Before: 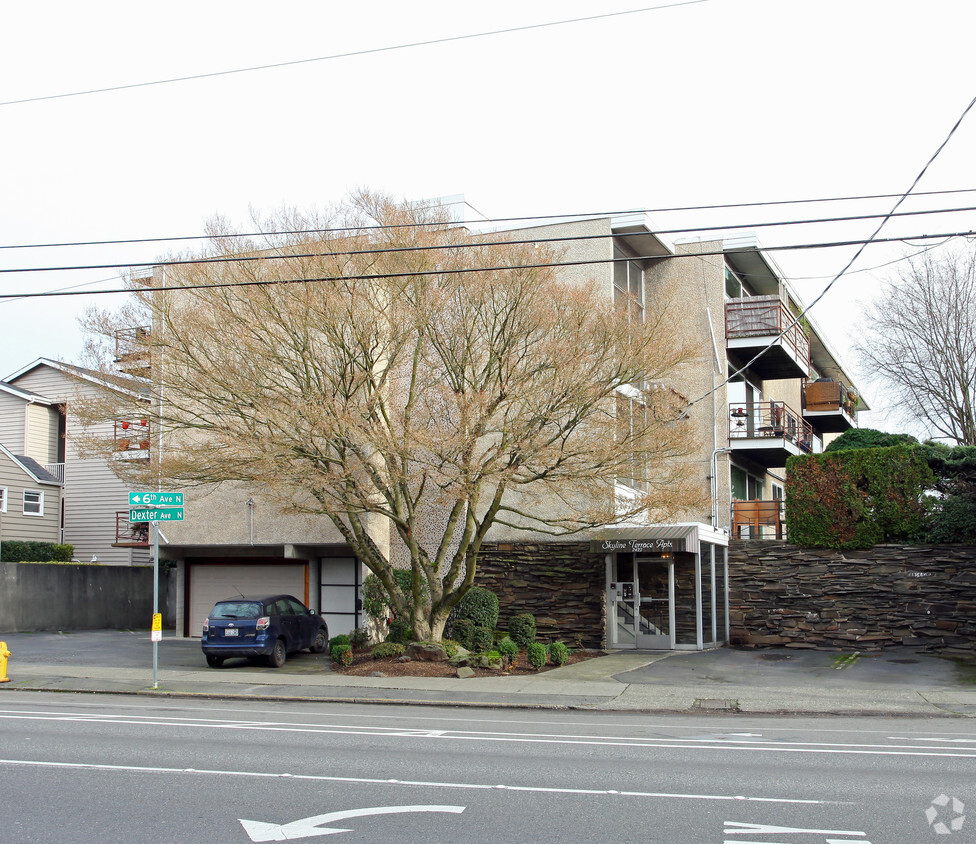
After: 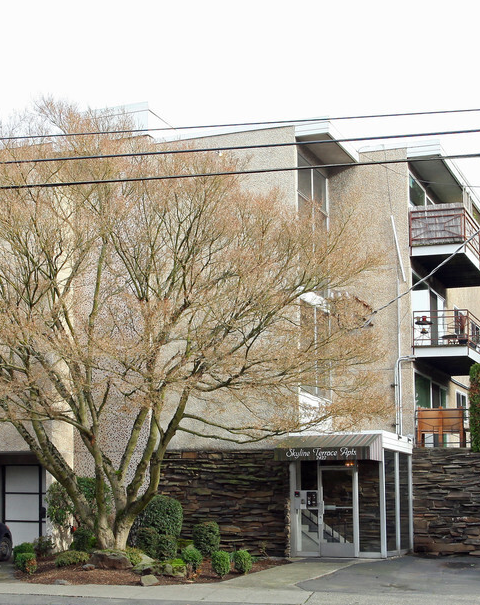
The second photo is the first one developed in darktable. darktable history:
crop: left 32.41%, top 10.961%, right 18.349%, bottom 17.323%
